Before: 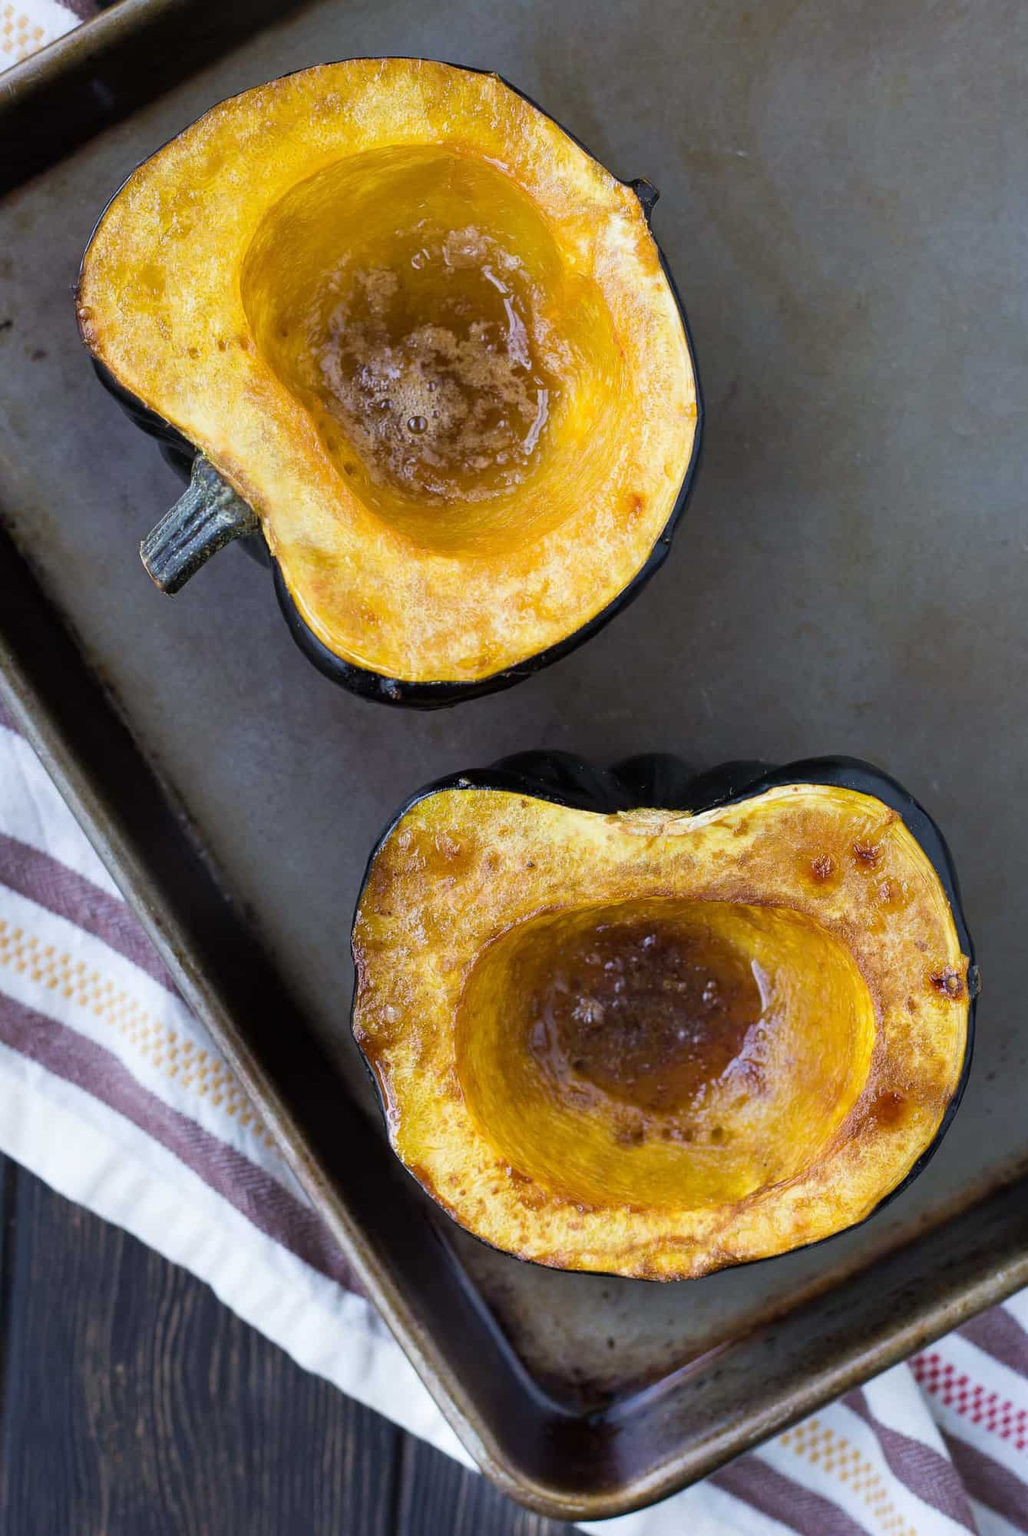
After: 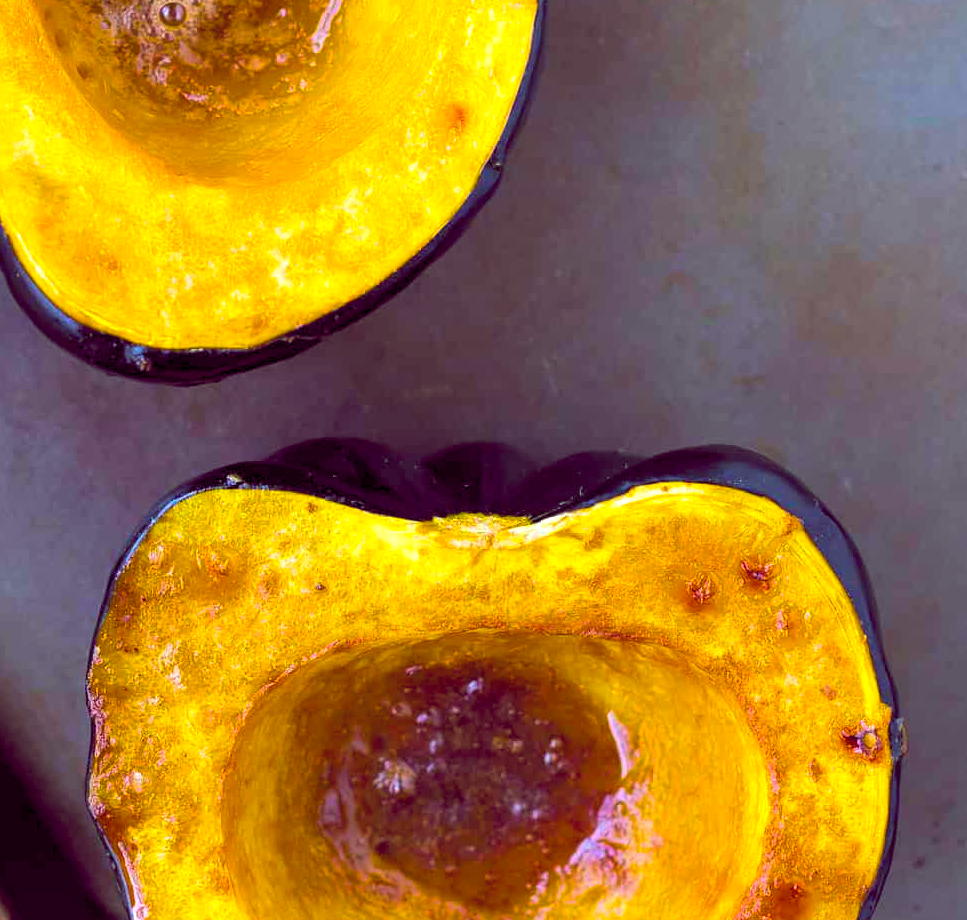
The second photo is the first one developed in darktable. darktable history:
color balance rgb: global offset › chroma 0.275%, global offset › hue 319.38°, linear chroma grading › highlights 99.583%, linear chroma grading › global chroma 23.84%, perceptual saturation grading › global saturation 0.366%, perceptual brilliance grading › global brilliance 10.437%, perceptual brilliance grading › shadows 15.637%, global vibrance 20%
contrast brightness saturation: saturation -0.029
crop and rotate: left 27.716%, top 26.975%, bottom 27.025%
